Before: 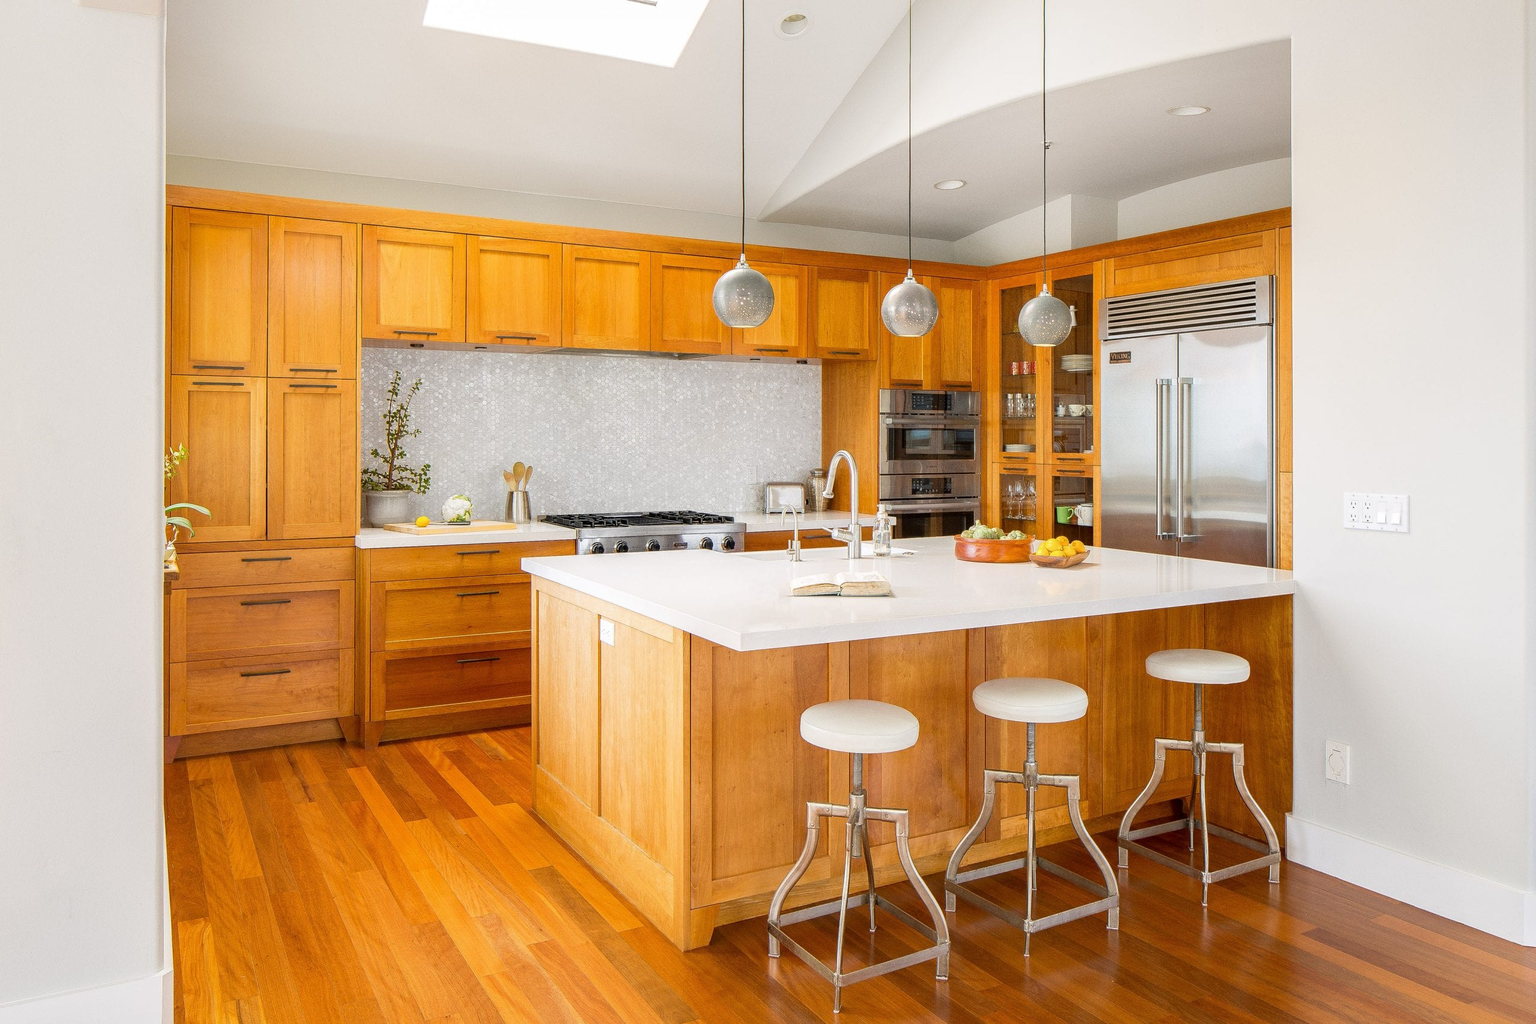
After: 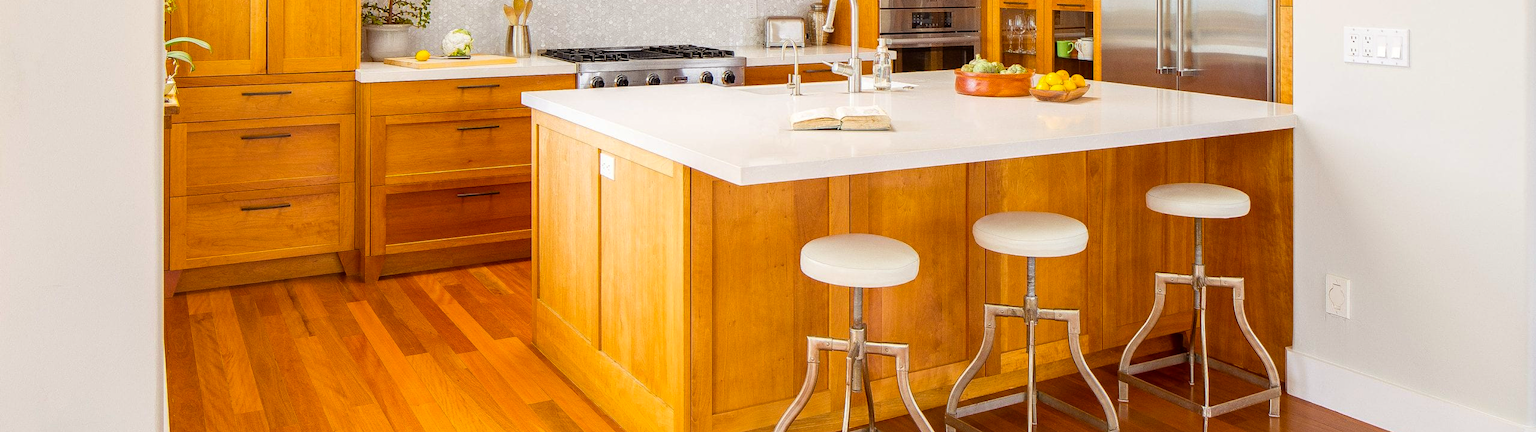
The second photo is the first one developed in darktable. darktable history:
crop: top 45.566%, bottom 12.184%
color balance rgb: power › chroma 1.071%, power › hue 27.37°, perceptual saturation grading › global saturation 0.906%, global vibrance 40.191%
